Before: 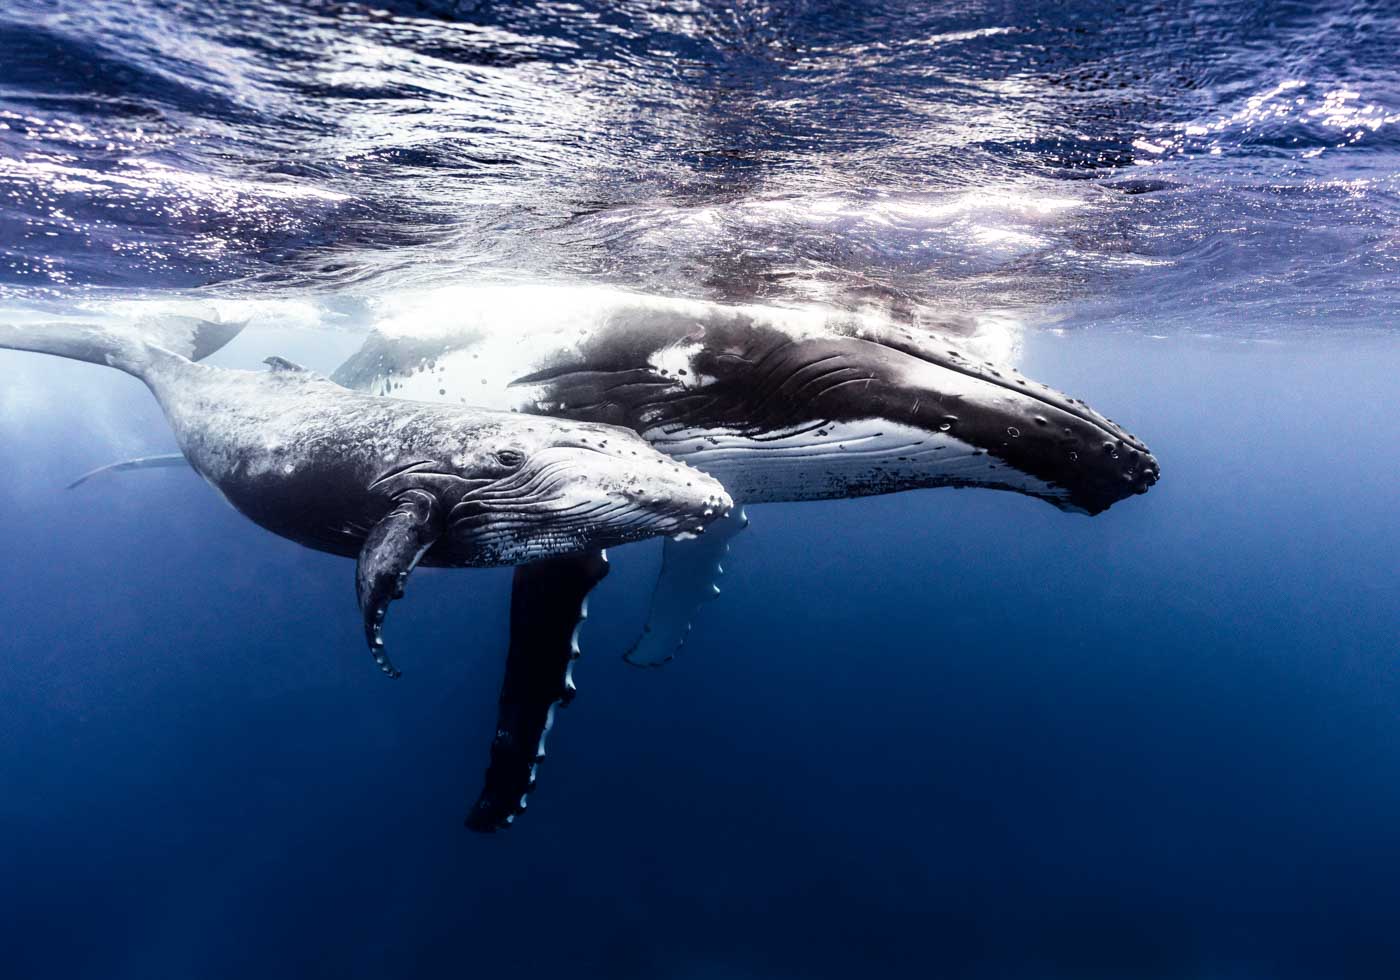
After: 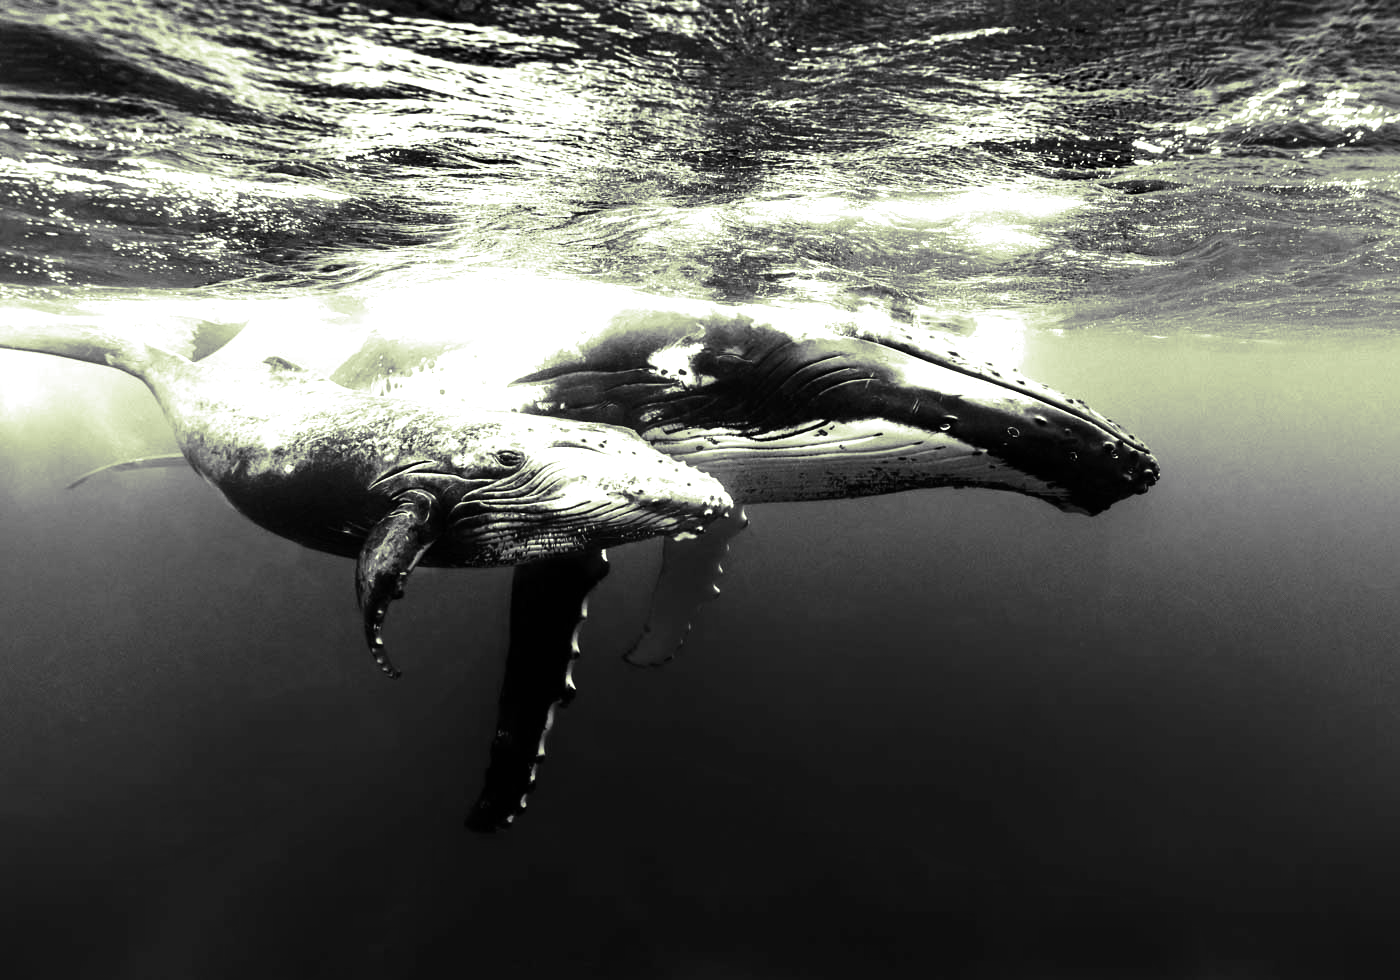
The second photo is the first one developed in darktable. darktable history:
monochrome: a 32, b 64, size 2.3
tone equalizer: -8 EV -0.75 EV, -7 EV -0.7 EV, -6 EV -0.6 EV, -5 EV -0.4 EV, -3 EV 0.4 EV, -2 EV 0.6 EV, -1 EV 0.7 EV, +0 EV 0.75 EV, edges refinement/feathering 500, mask exposure compensation -1.57 EV, preserve details no
split-toning: shadows › hue 290.82°, shadows › saturation 0.34, highlights › saturation 0.38, balance 0, compress 50%
color correction: saturation 3
